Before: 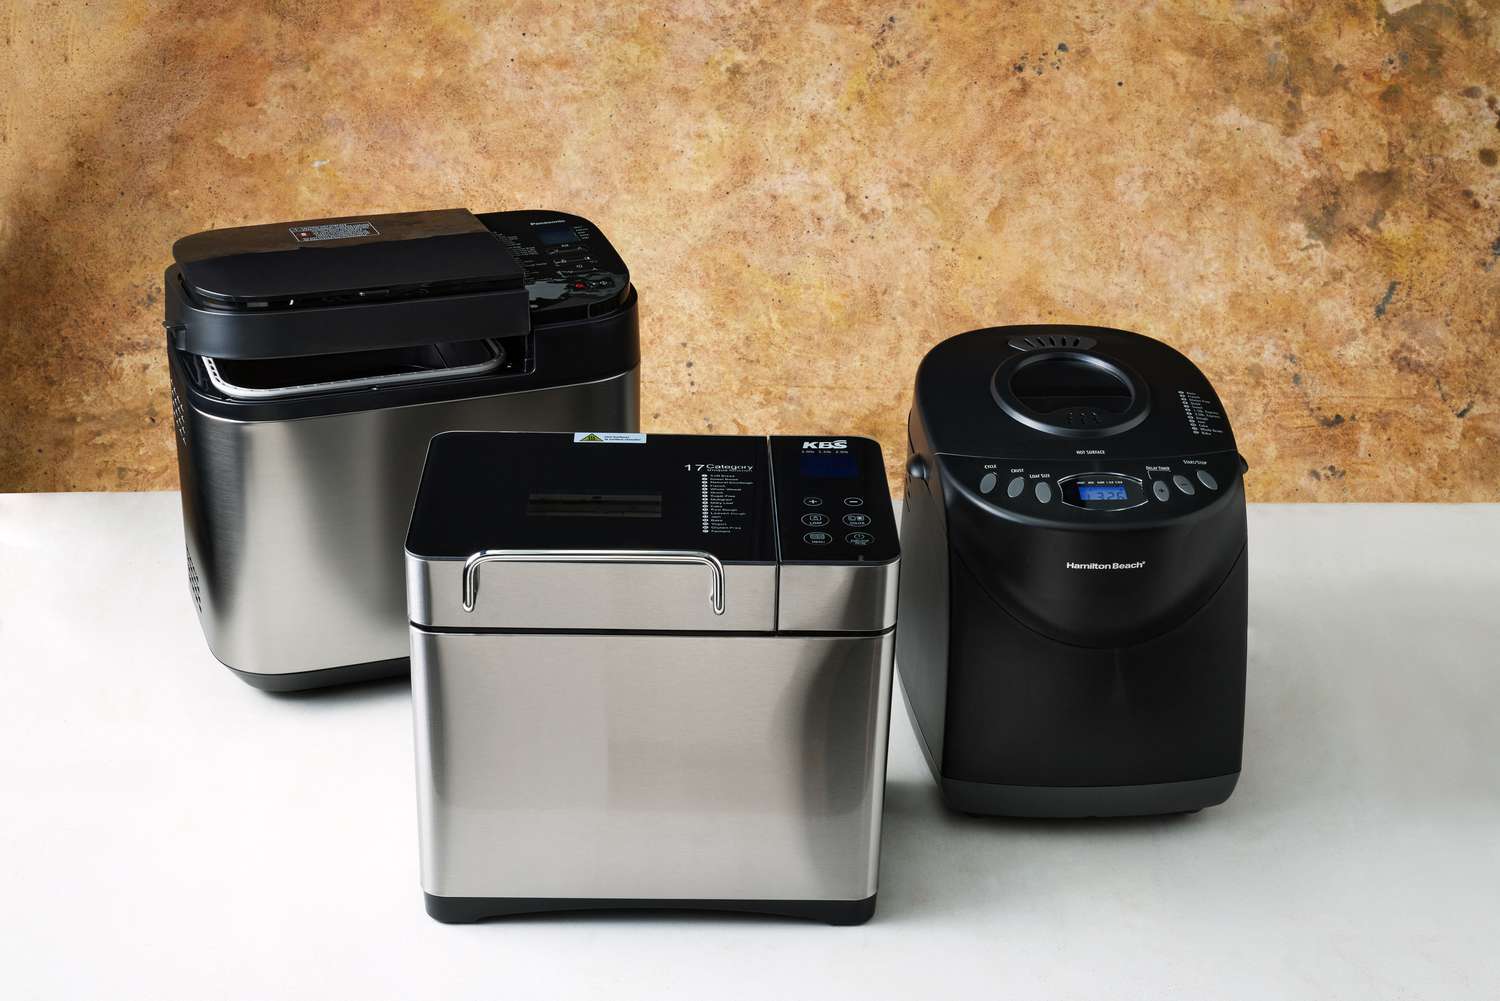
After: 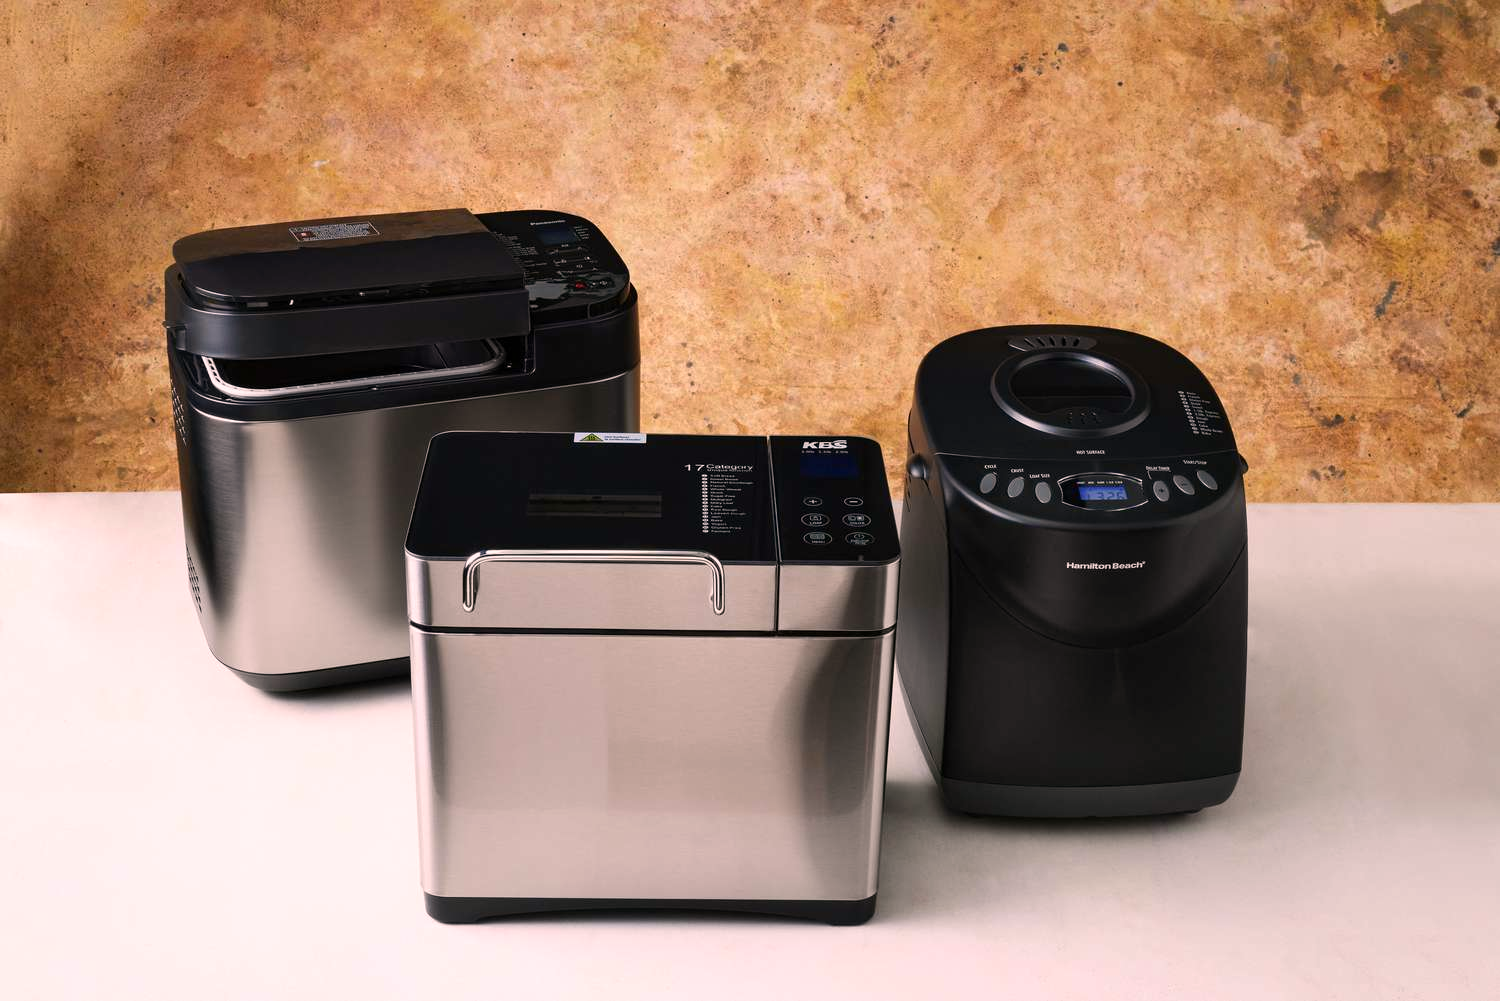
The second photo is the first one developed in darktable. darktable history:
color correction: highlights a* 12.43, highlights b* 5.63
